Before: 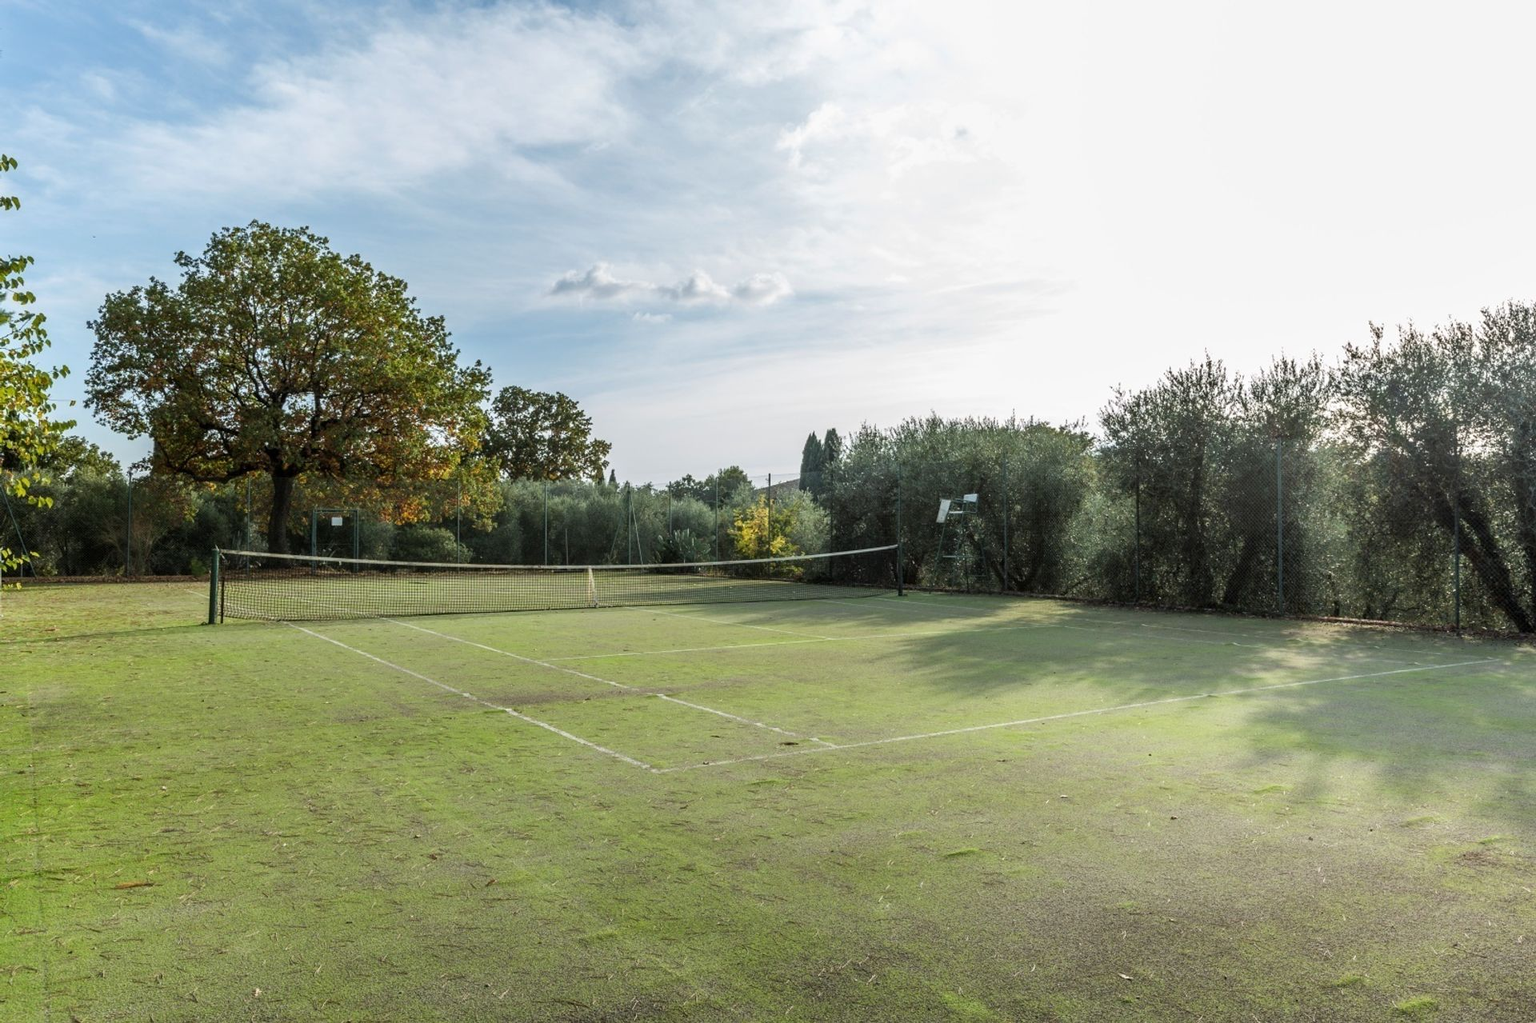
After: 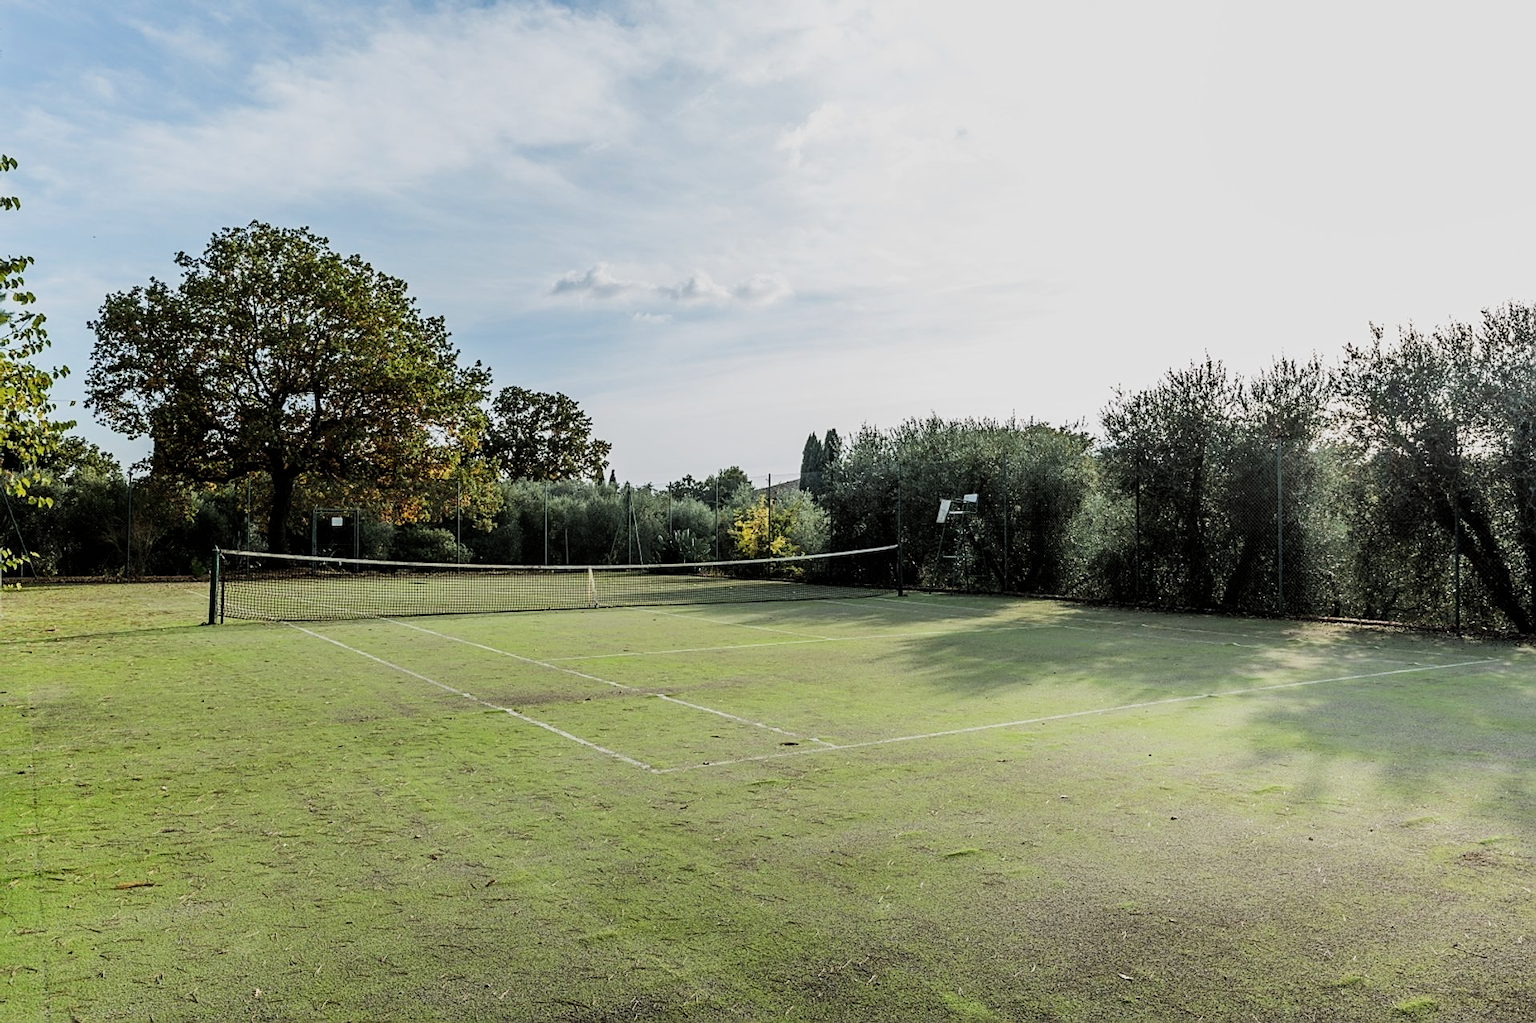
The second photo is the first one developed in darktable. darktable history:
sharpen: on, module defaults
filmic rgb: black relative exposure -5.05 EV, white relative exposure 3.96 EV, threshold 3.04 EV, hardness 2.89, contrast 1.296, highlights saturation mix -29.89%, contrast in shadows safe, enable highlight reconstruction true
